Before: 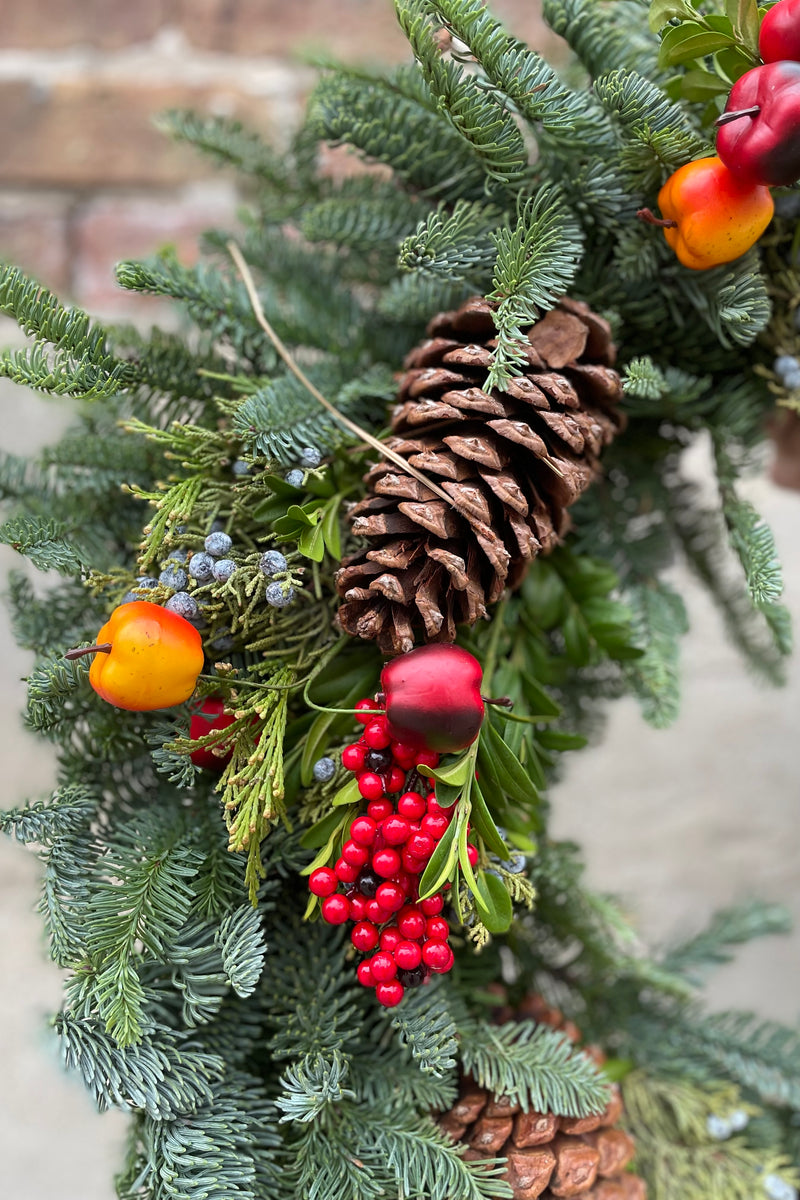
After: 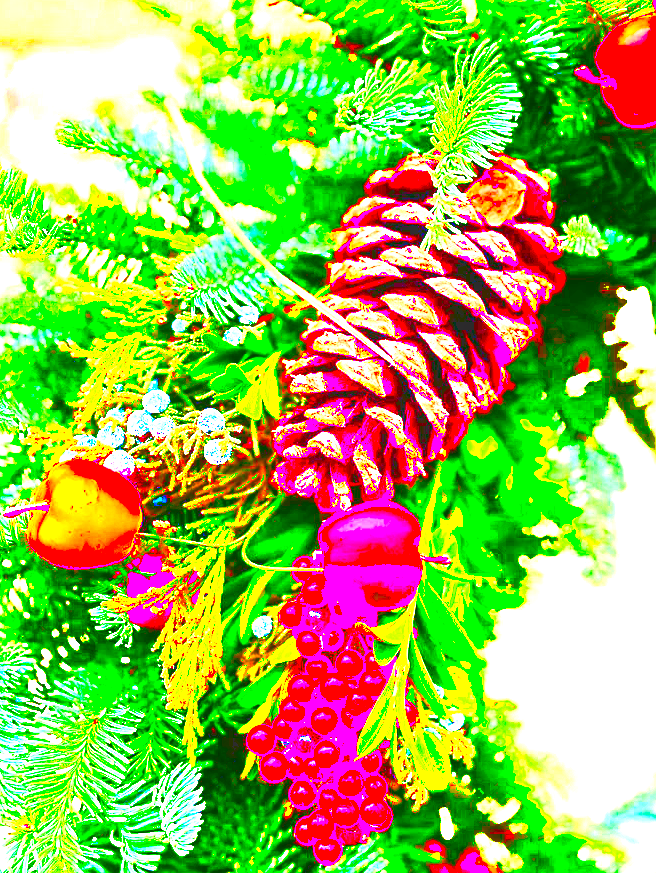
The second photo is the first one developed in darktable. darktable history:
tone curve: curves: ch0 [(0, 0.001) (0.139, 0.096) (0.311, 0.278) (0.495, 0.531) (0.718, 0.816) (0.841, 0.909) (1, 0.967)]; ch1 [(0, 0) (0.272, 0.249) (0.388, 0.385) (0.469, 0.456) (0.495, 0.497) (0.538, 0.554) (0.578, 0.605) (0.707, 0.778) (1, 1)]; ch2 [(0, 0) (0.125, 0.089) (0.353, 0.329) (0.443, 0.408) (0.502, 0.499) (0.557, 0.542) (0.608, 0.635) (1, 1)], color space Lab, independent channels, preserve colors none
local contrast: on, module defaults
exposure: black level correction 0.1, exposure 3 EV, compensate highlight preservation false
crop: left 7.856%, top 11.836%, right 10.12%, bottom 15.387%
sharpen: on, module defaults
